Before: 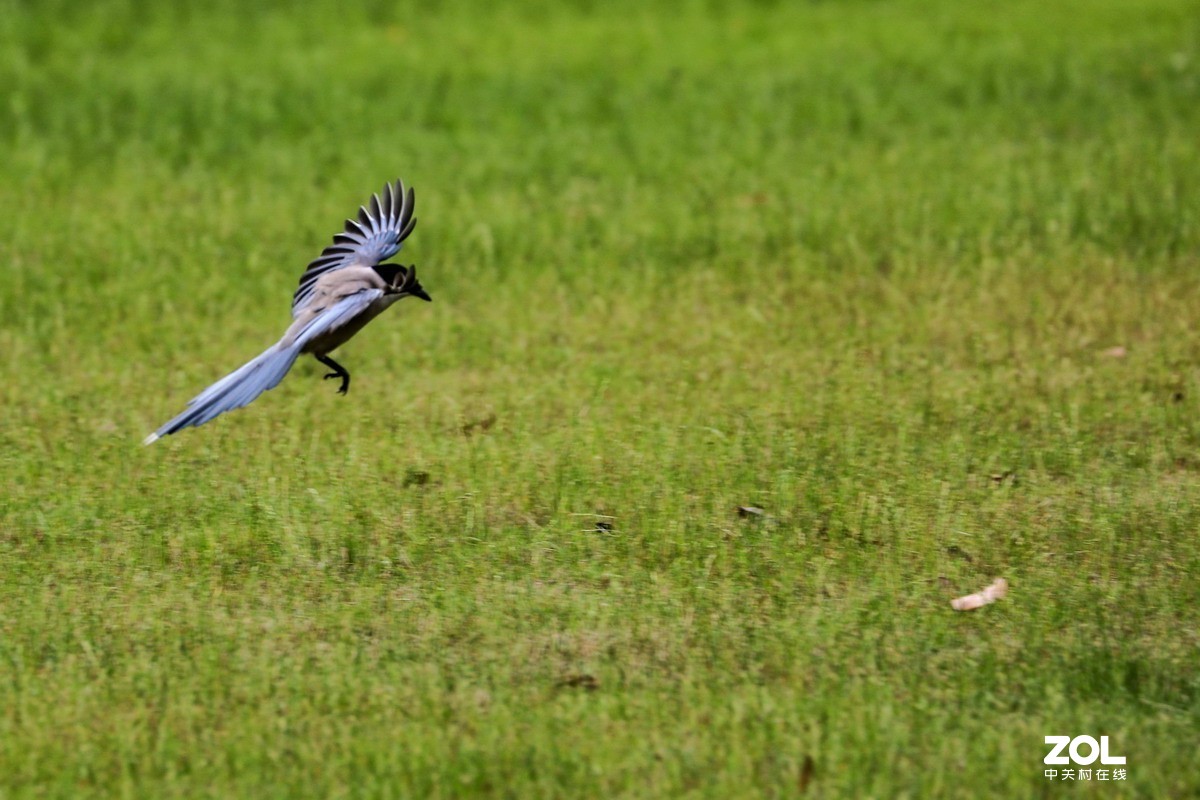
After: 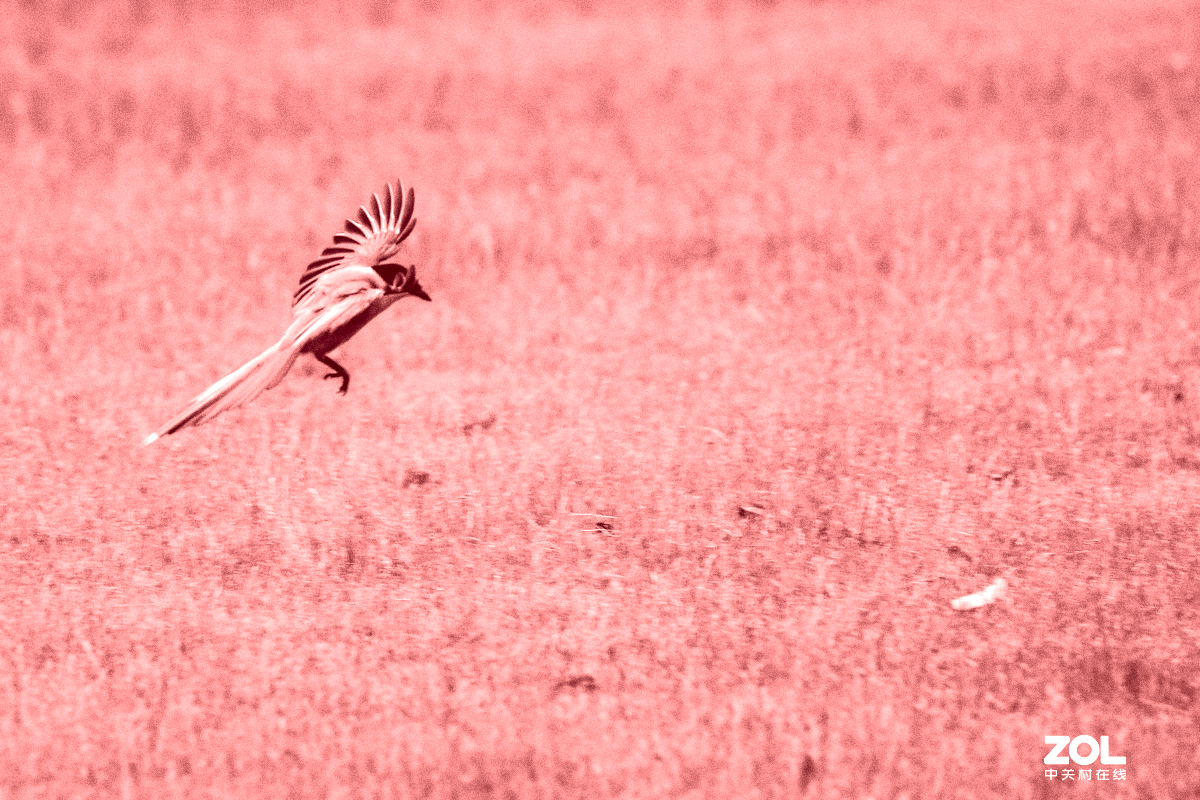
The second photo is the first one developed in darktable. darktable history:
colorize: saturation 60%, source mix 100%
grain: coarseness 0.09 ISO, strength 40%
exposure: black level correction 0.001, exposure 0.5 EV, compensate exposure bias true, compensate highlight preservation false
